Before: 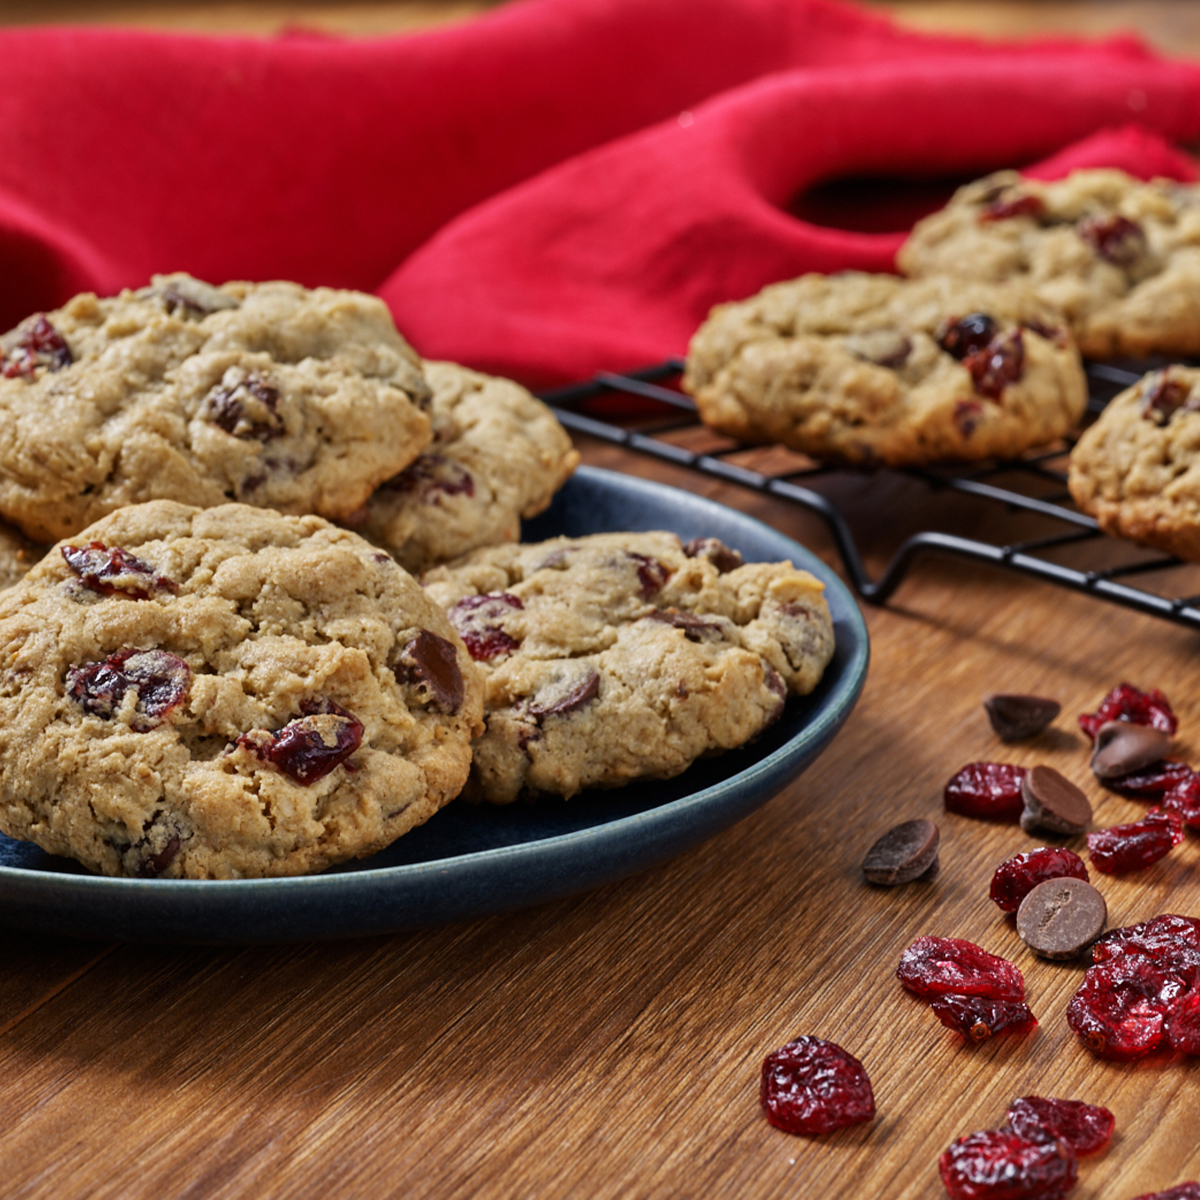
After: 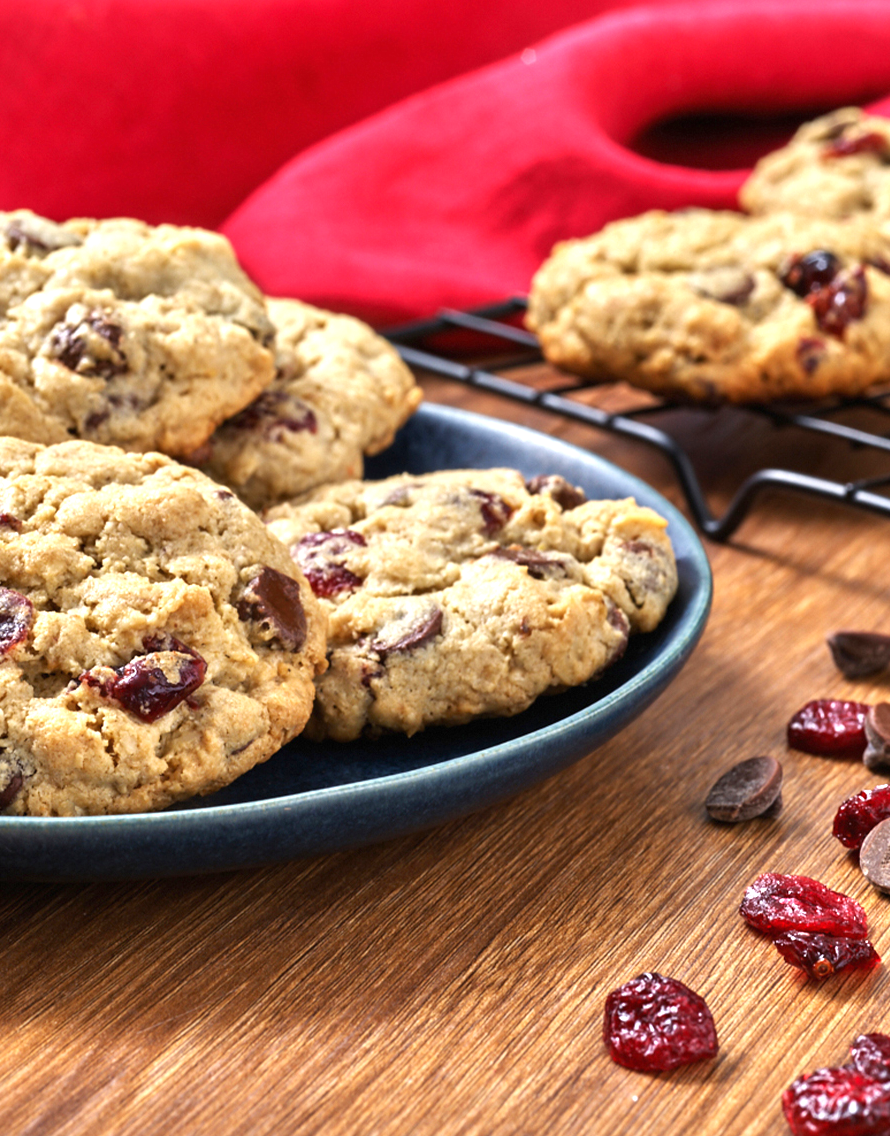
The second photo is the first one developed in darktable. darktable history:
crop and rotate: left 13.15%, top 5.251%, right 12.609%
exposure: black level correction 0, exposure 1 EV, compensate highlight preservation false
